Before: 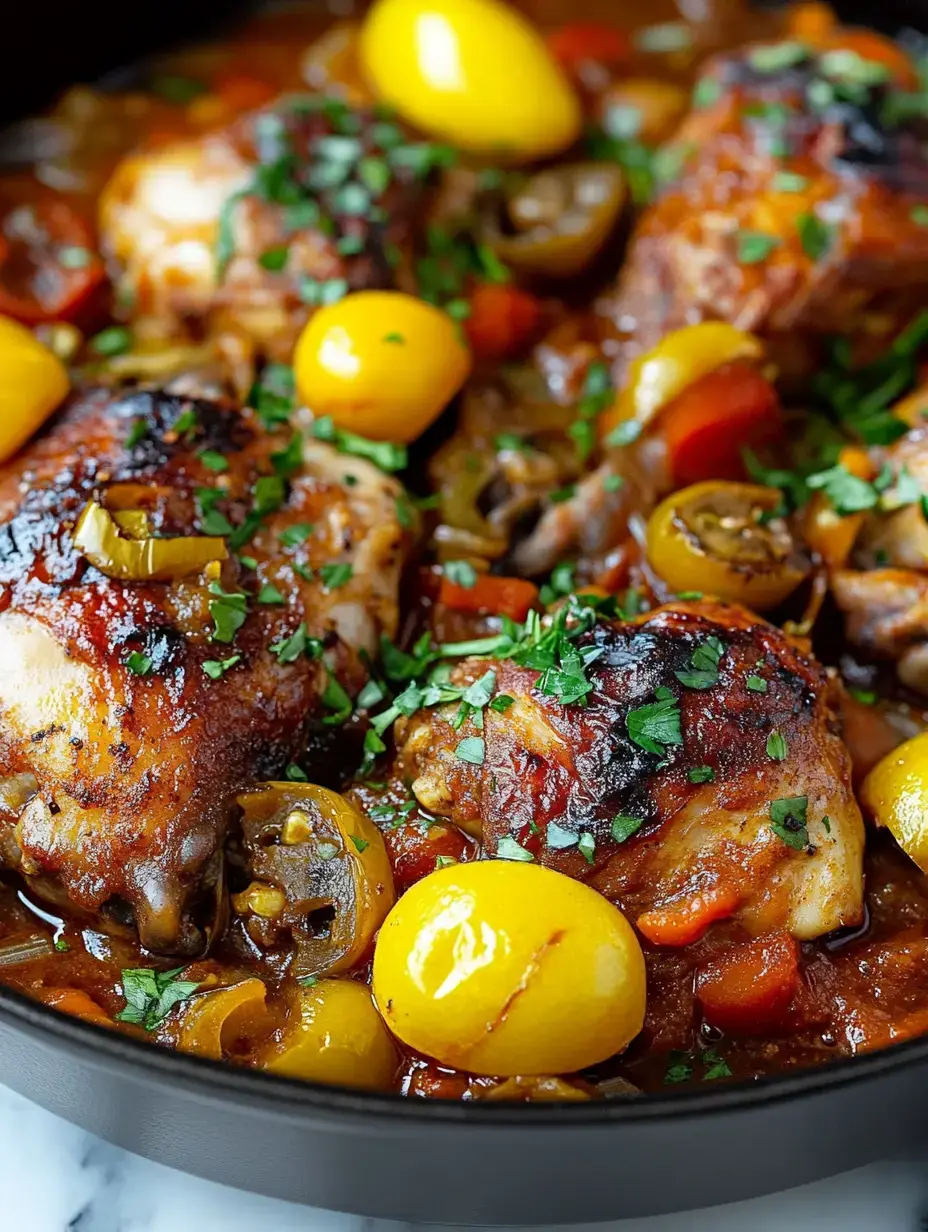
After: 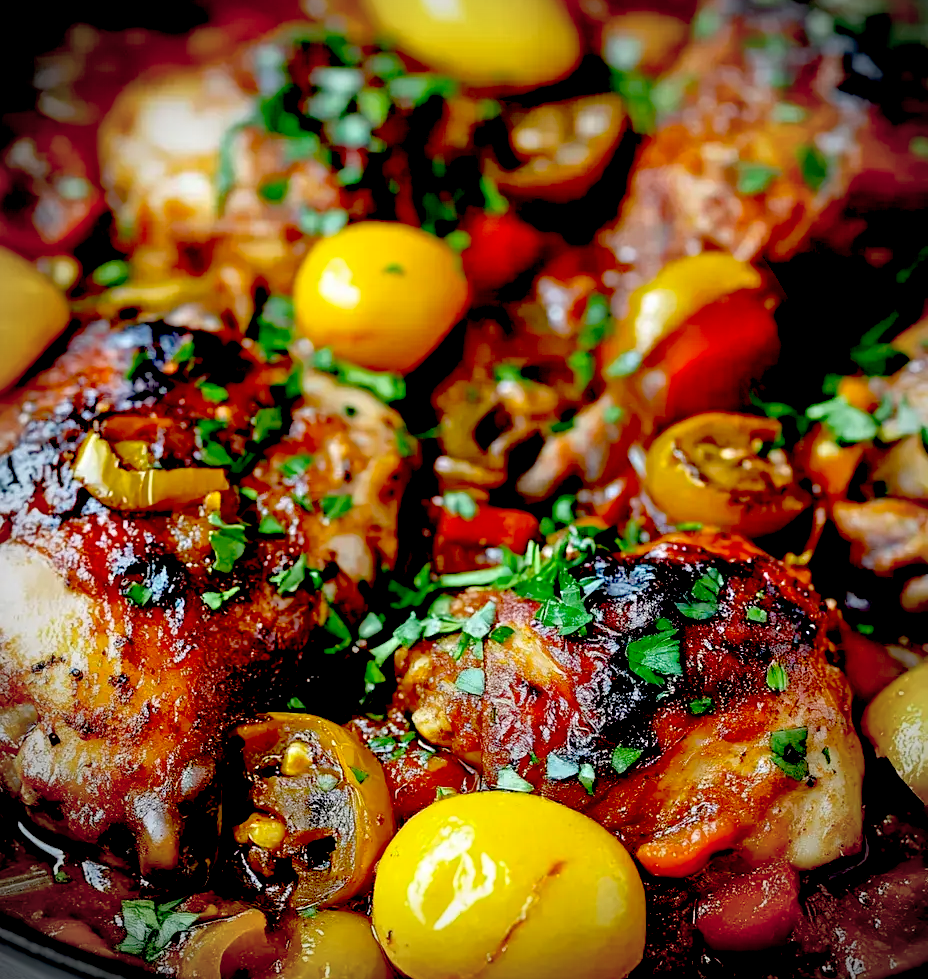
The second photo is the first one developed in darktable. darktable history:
vignetting: fall-off radius 60.01%, brightness -0.831, automatic ratio true, unbound false
exposure: black level correction 0.047, exposure 0.014 EV, compensate highlight preservation false
crop and rotate: top 5.653%, bottom 14.855%
tone equalizer: -7 EV 0.157 EV, -6 EV 0.62 EV, -5 EV 1.17 EV, -4 EV 1.34 EV, -3 EV 1.12 EV, -2 EV 0.6 EV, -1 EV 0.159 EV
